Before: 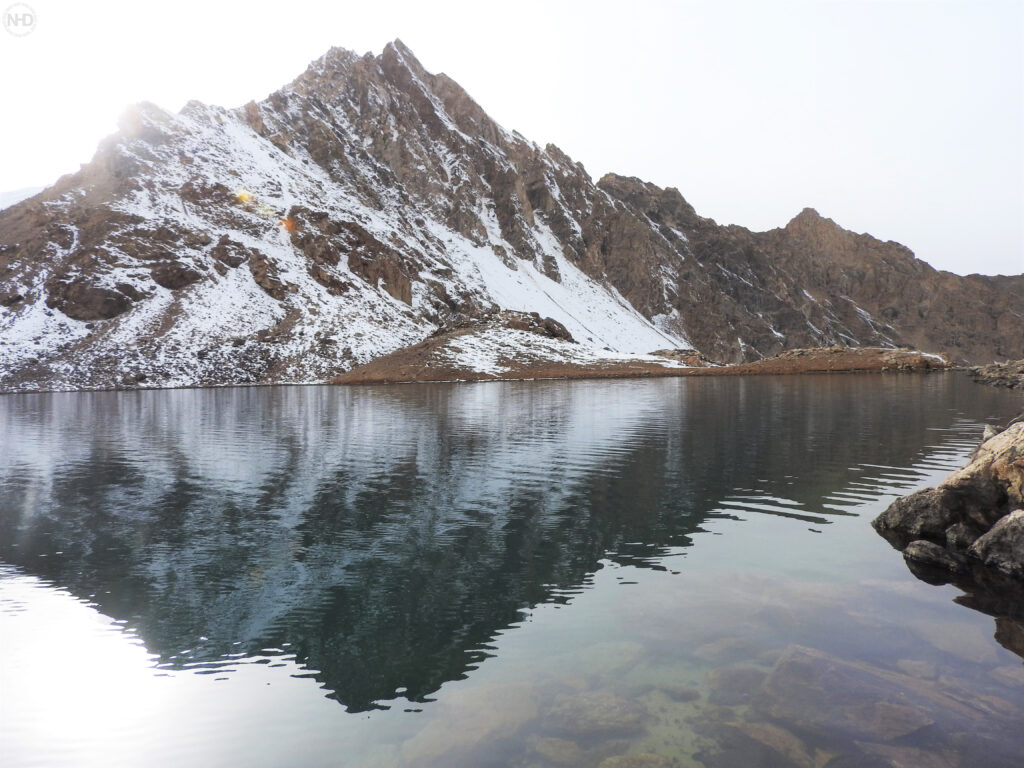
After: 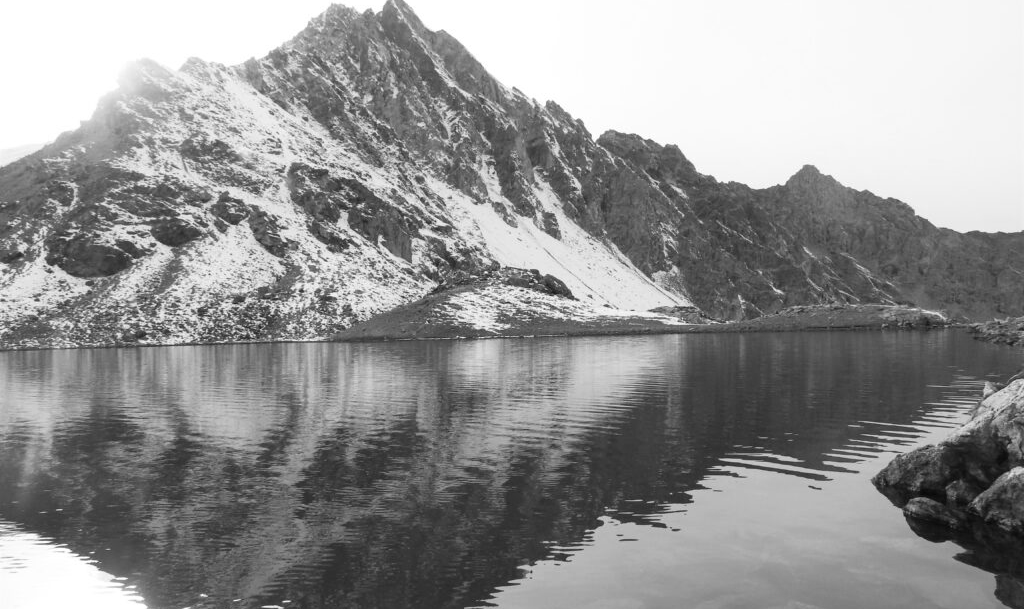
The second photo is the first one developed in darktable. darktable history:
crop and rotate: top 5.667%, bottom 14.937%
monochrome: on, module defaults
